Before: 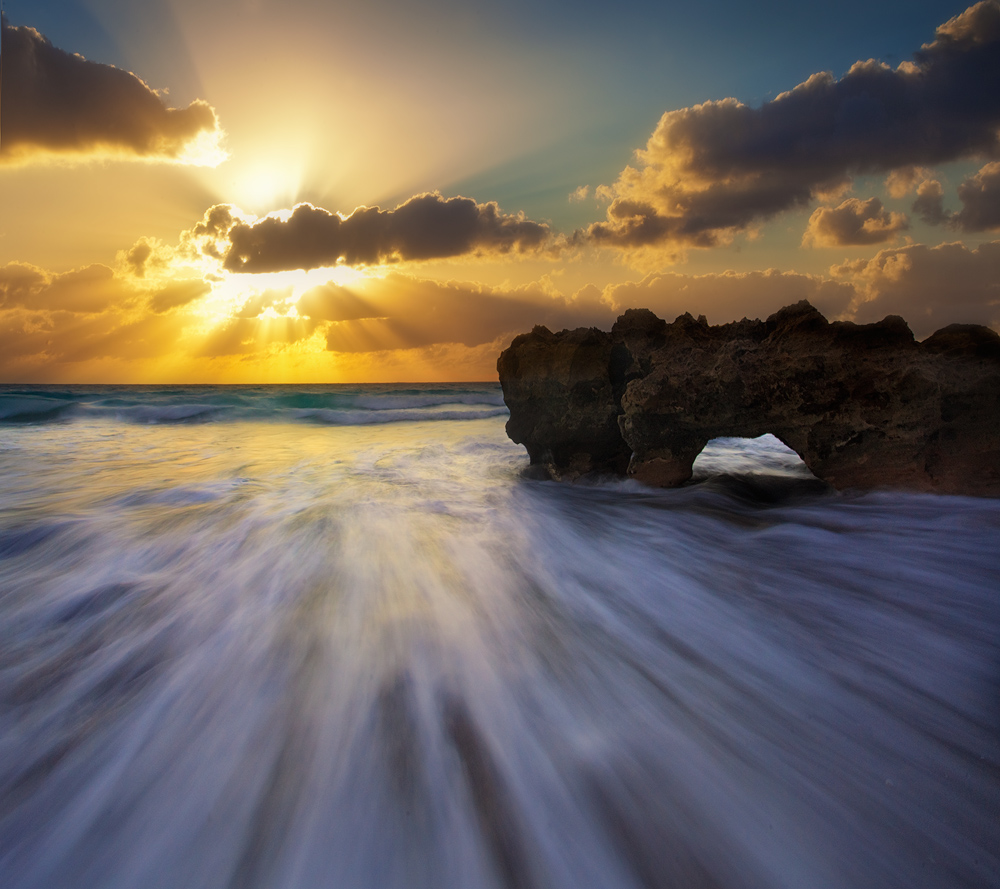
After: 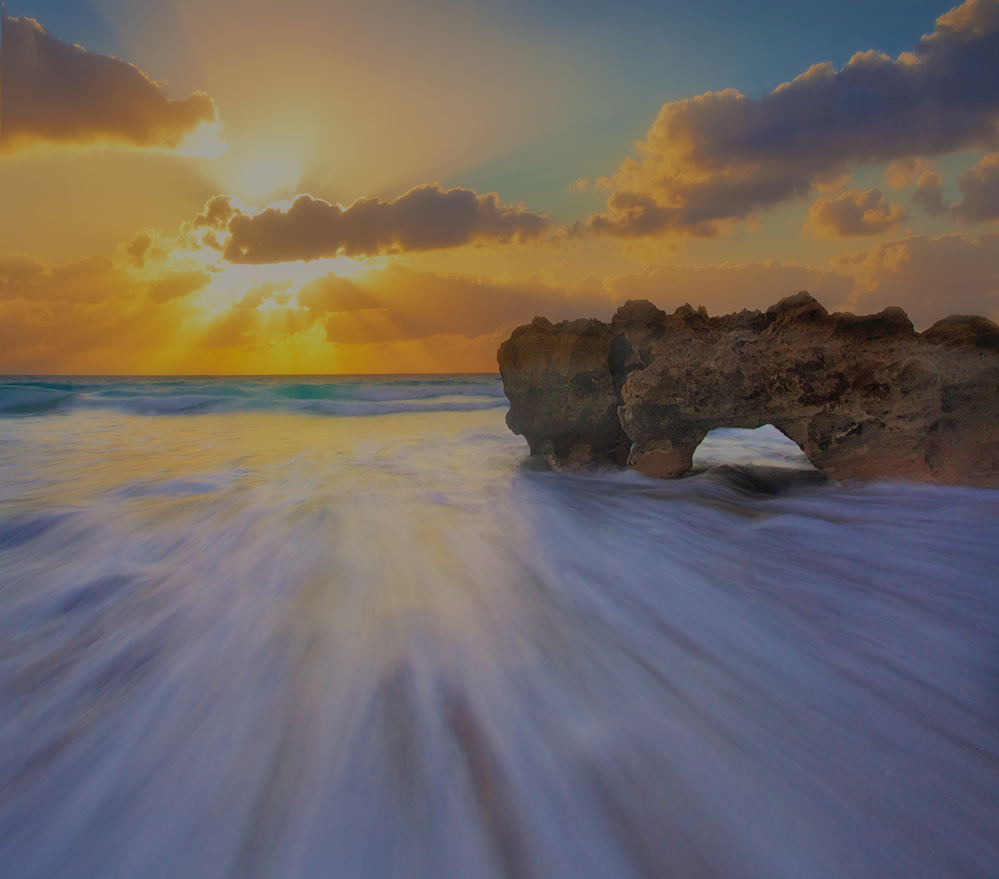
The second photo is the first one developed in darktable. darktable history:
shadows and highlights: shadows 40, highlights -60
crop: top 1.049%, right 0.001%
filmic rgb: black relative exposure -16 EV, white relative exposure 8 EV, threshold 3 EV, hardness 4.17, latitude 50%, contrast 0.5, color science v5 (2021), contrast in shadows safe, contrast in highlights safe, enable highlight reconstruction true
